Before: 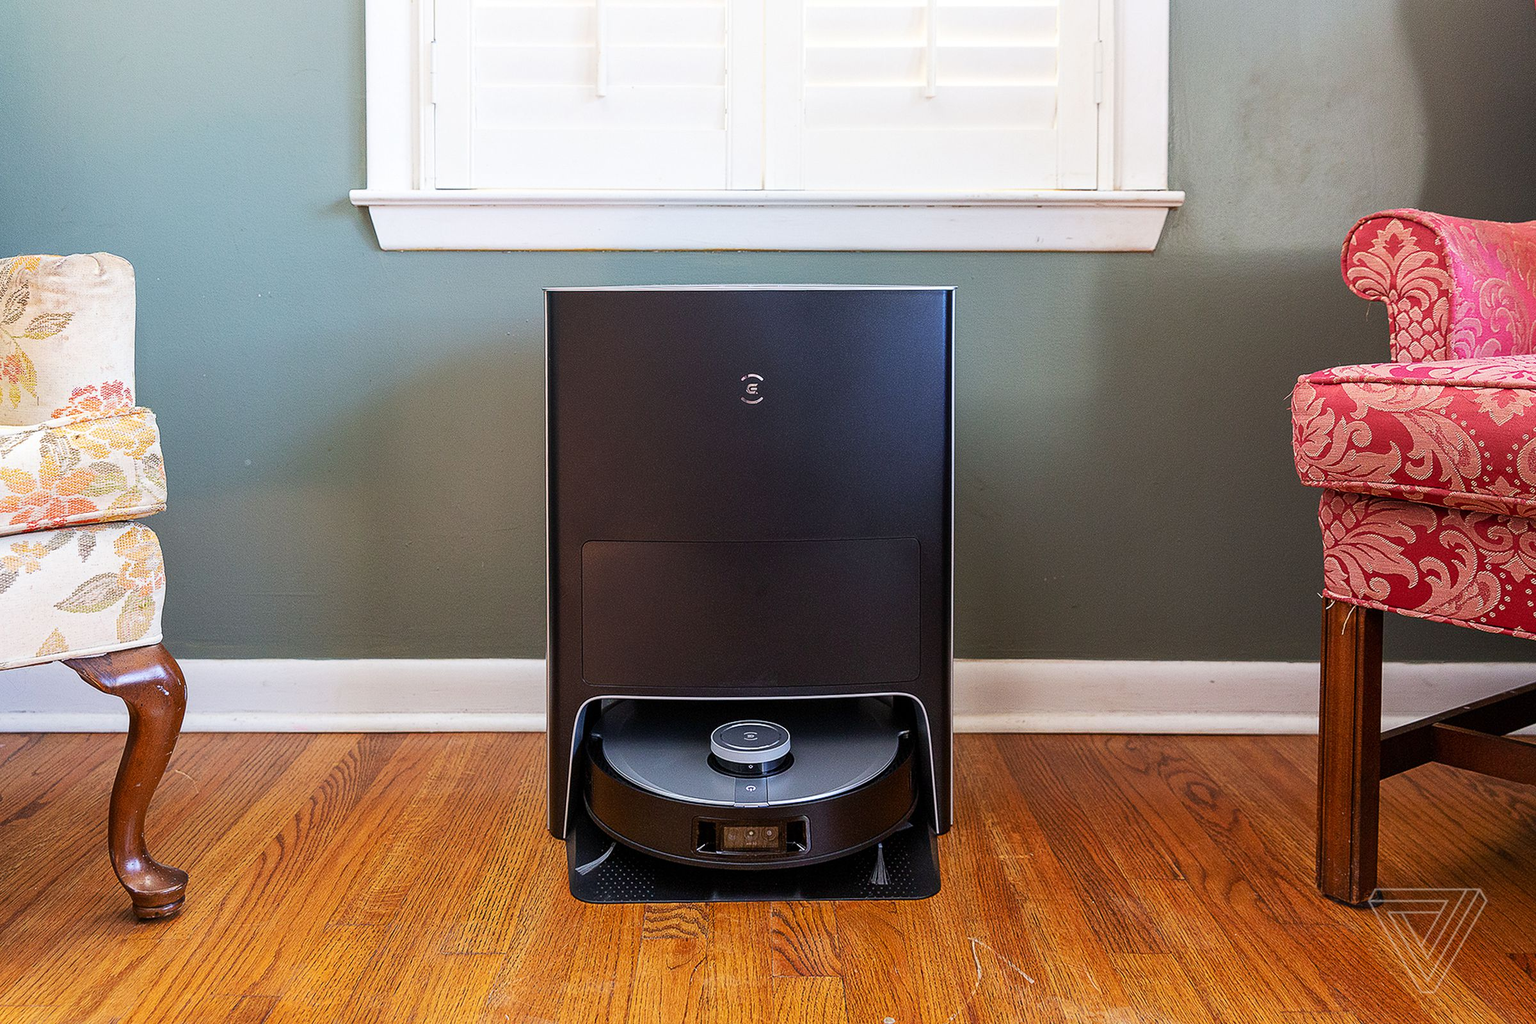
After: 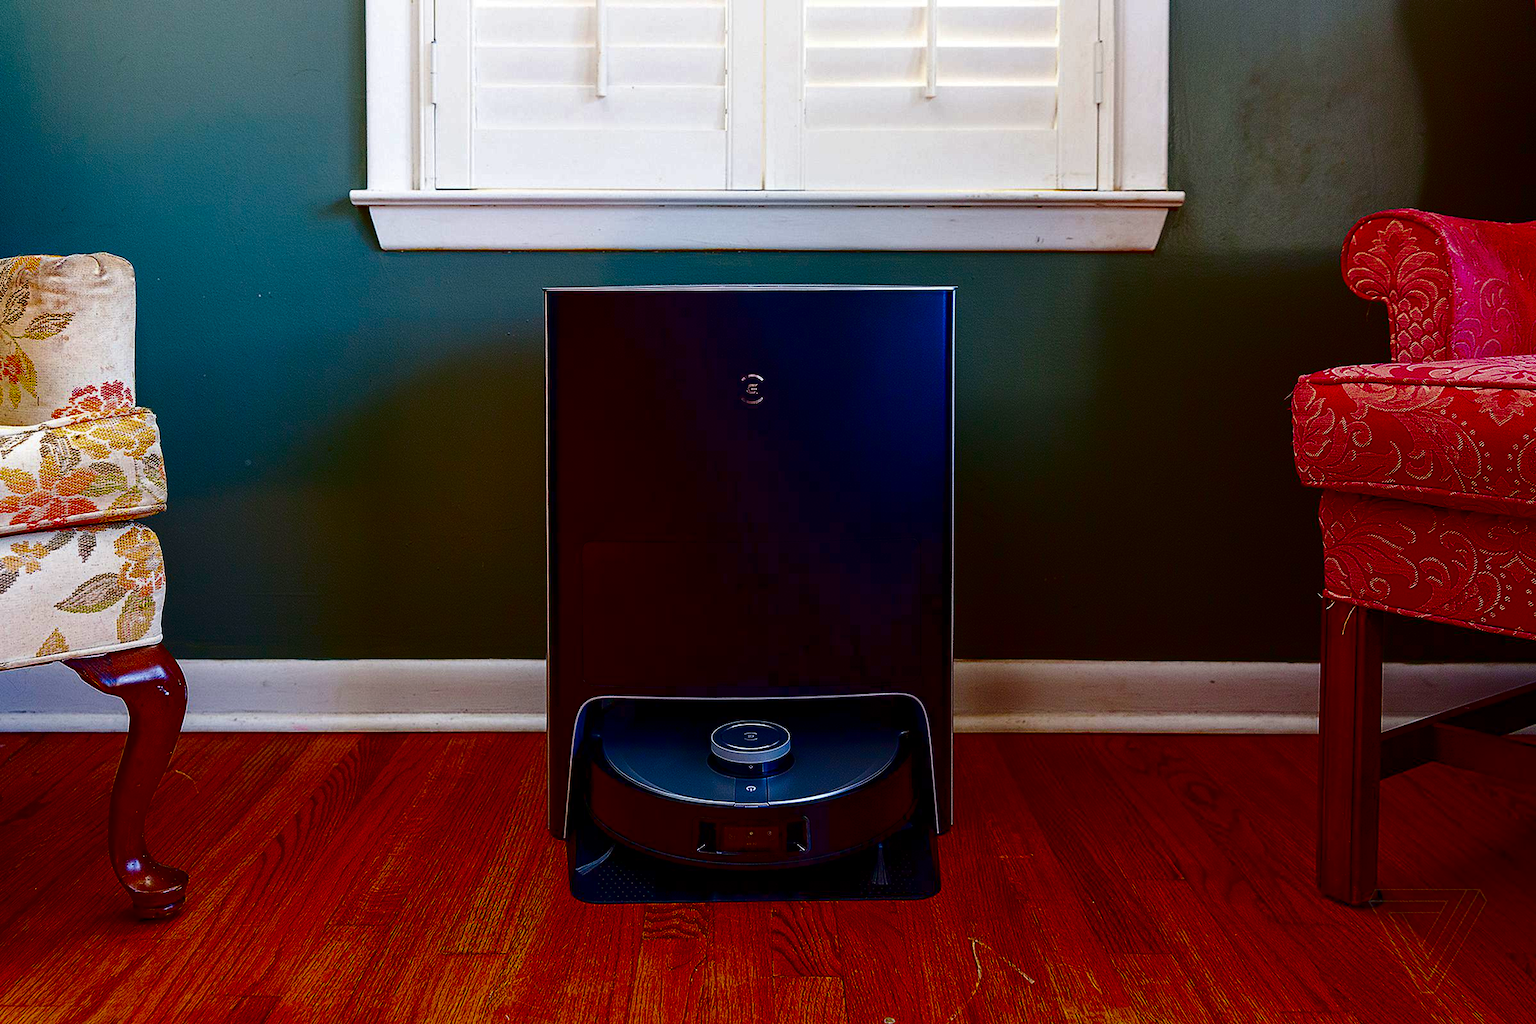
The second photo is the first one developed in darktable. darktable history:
contrast brightness saturation: brightness -0.984, saturation 0.989
